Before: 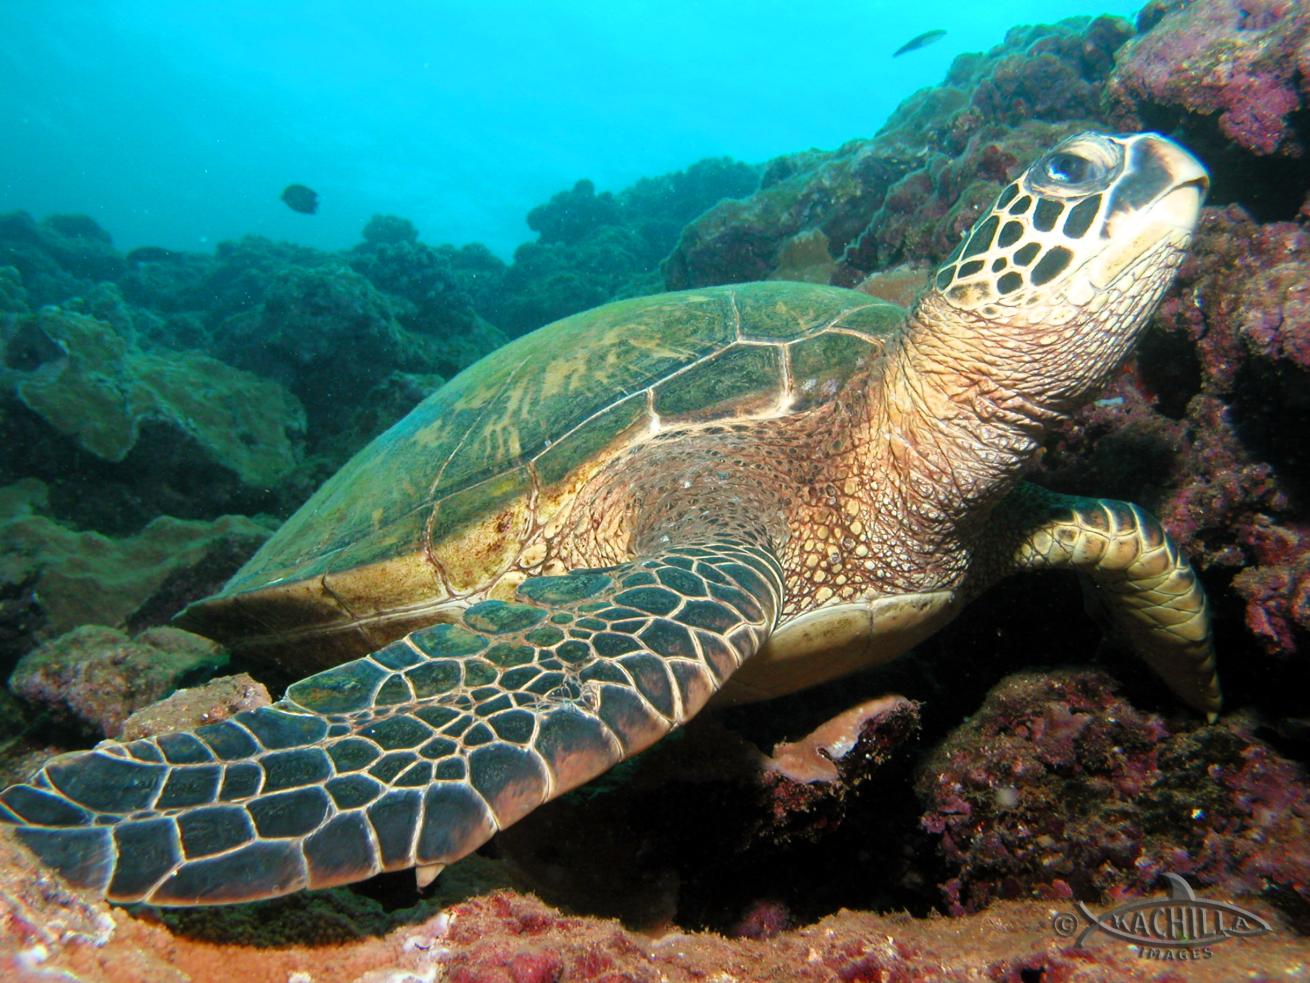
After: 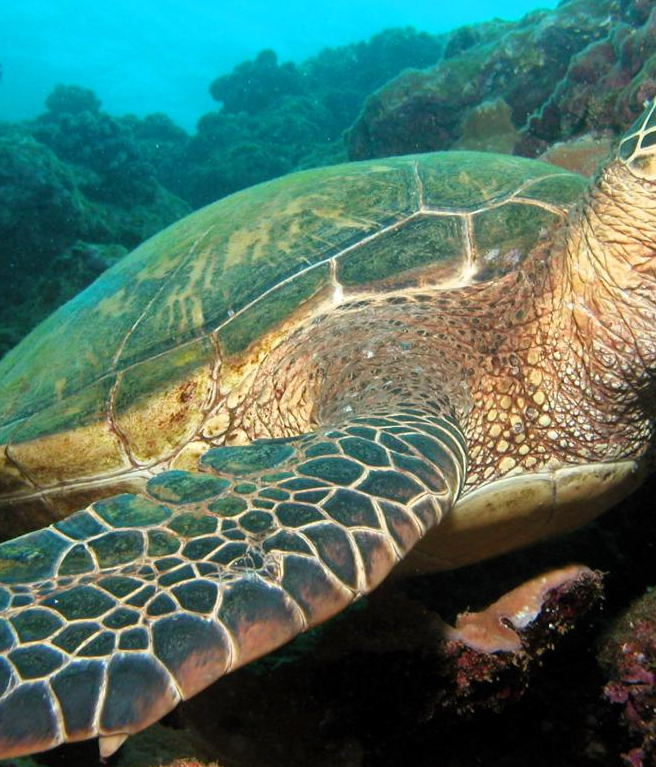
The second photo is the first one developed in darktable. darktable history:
crop and rotate: angle 0.024°, left 24.259%, top 13.219%, right 25.623%, bottom 8.652%
